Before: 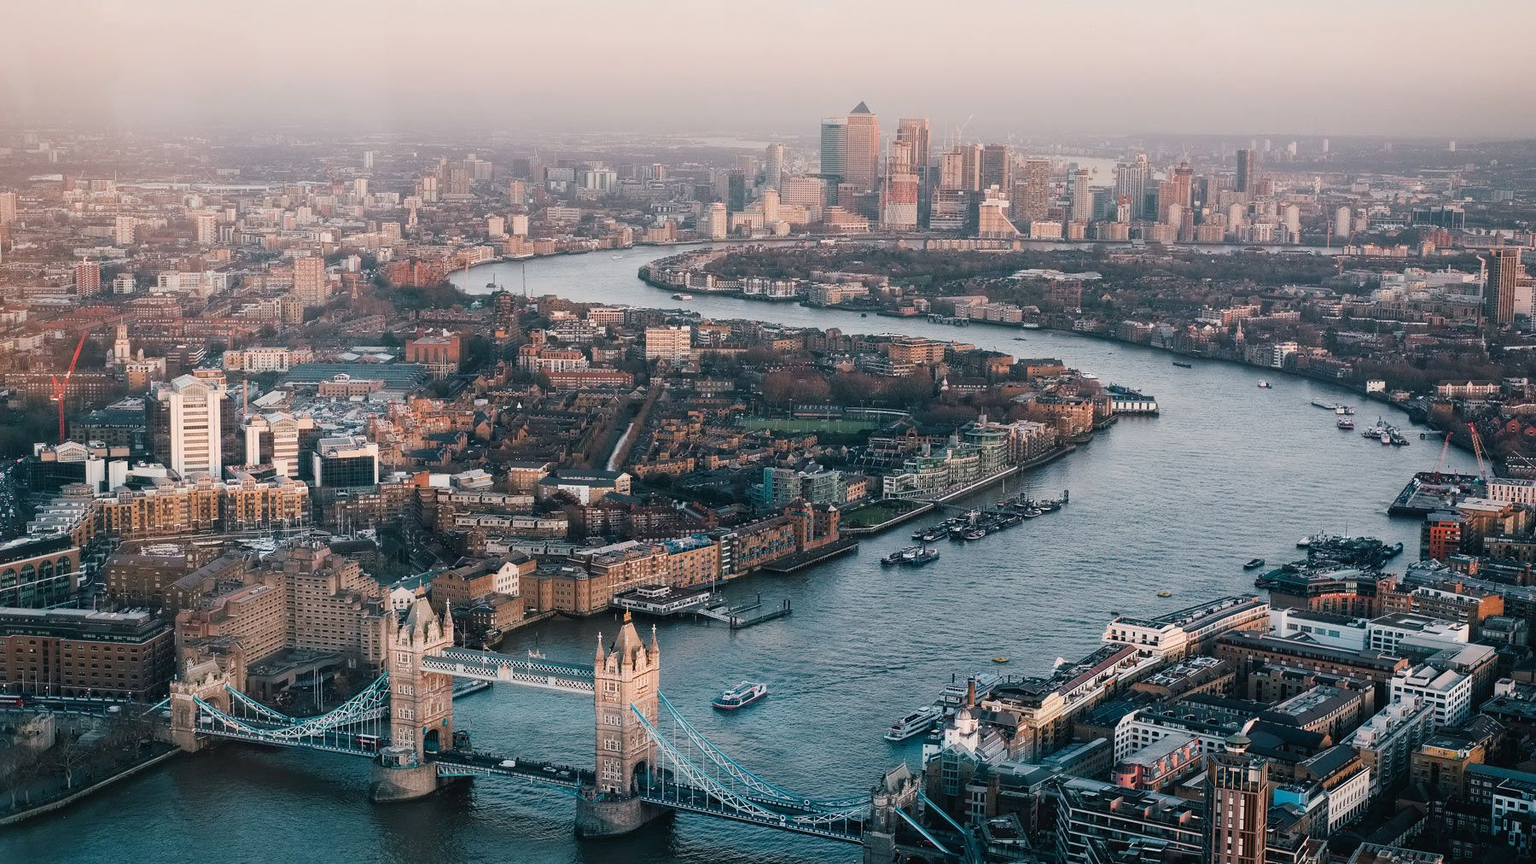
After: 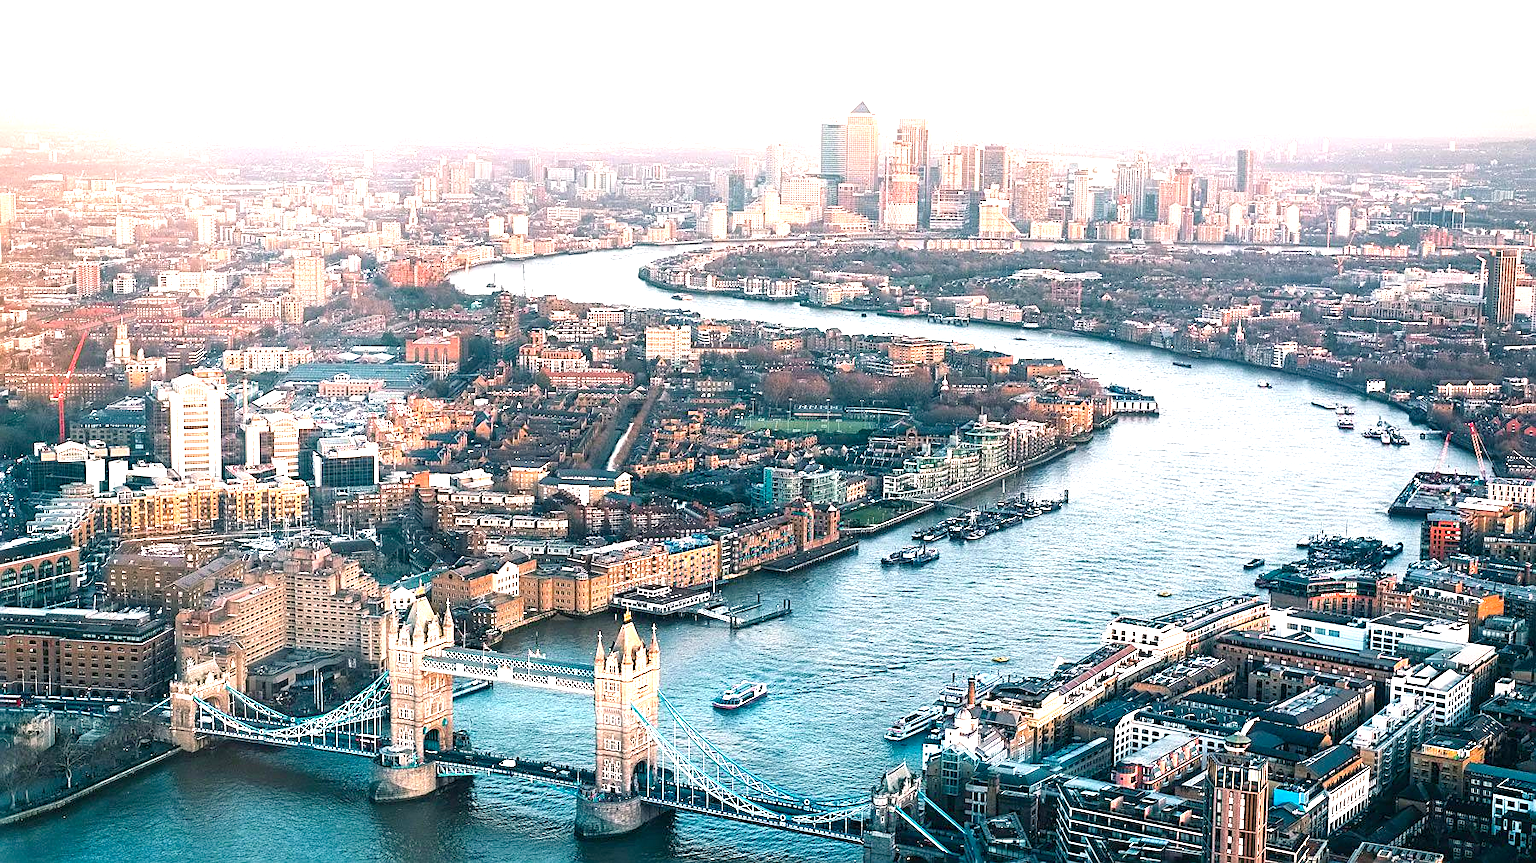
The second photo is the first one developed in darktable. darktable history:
exposure: black level correction 0, exposure 1.55 EV, compensate exposure bias true, compensate highlight preservation false
color balance rgb: shadows lift › chroma 2%, shadows lift › hue 217.2°, power › hue 60°, highlights gain › chroma 1%, highlights gain › hue 69.6°, global offset › luminance -0.5%, perceptual saturation grading › global saturation 15%, global vibrance 15%
sharpen: on, module defaults
